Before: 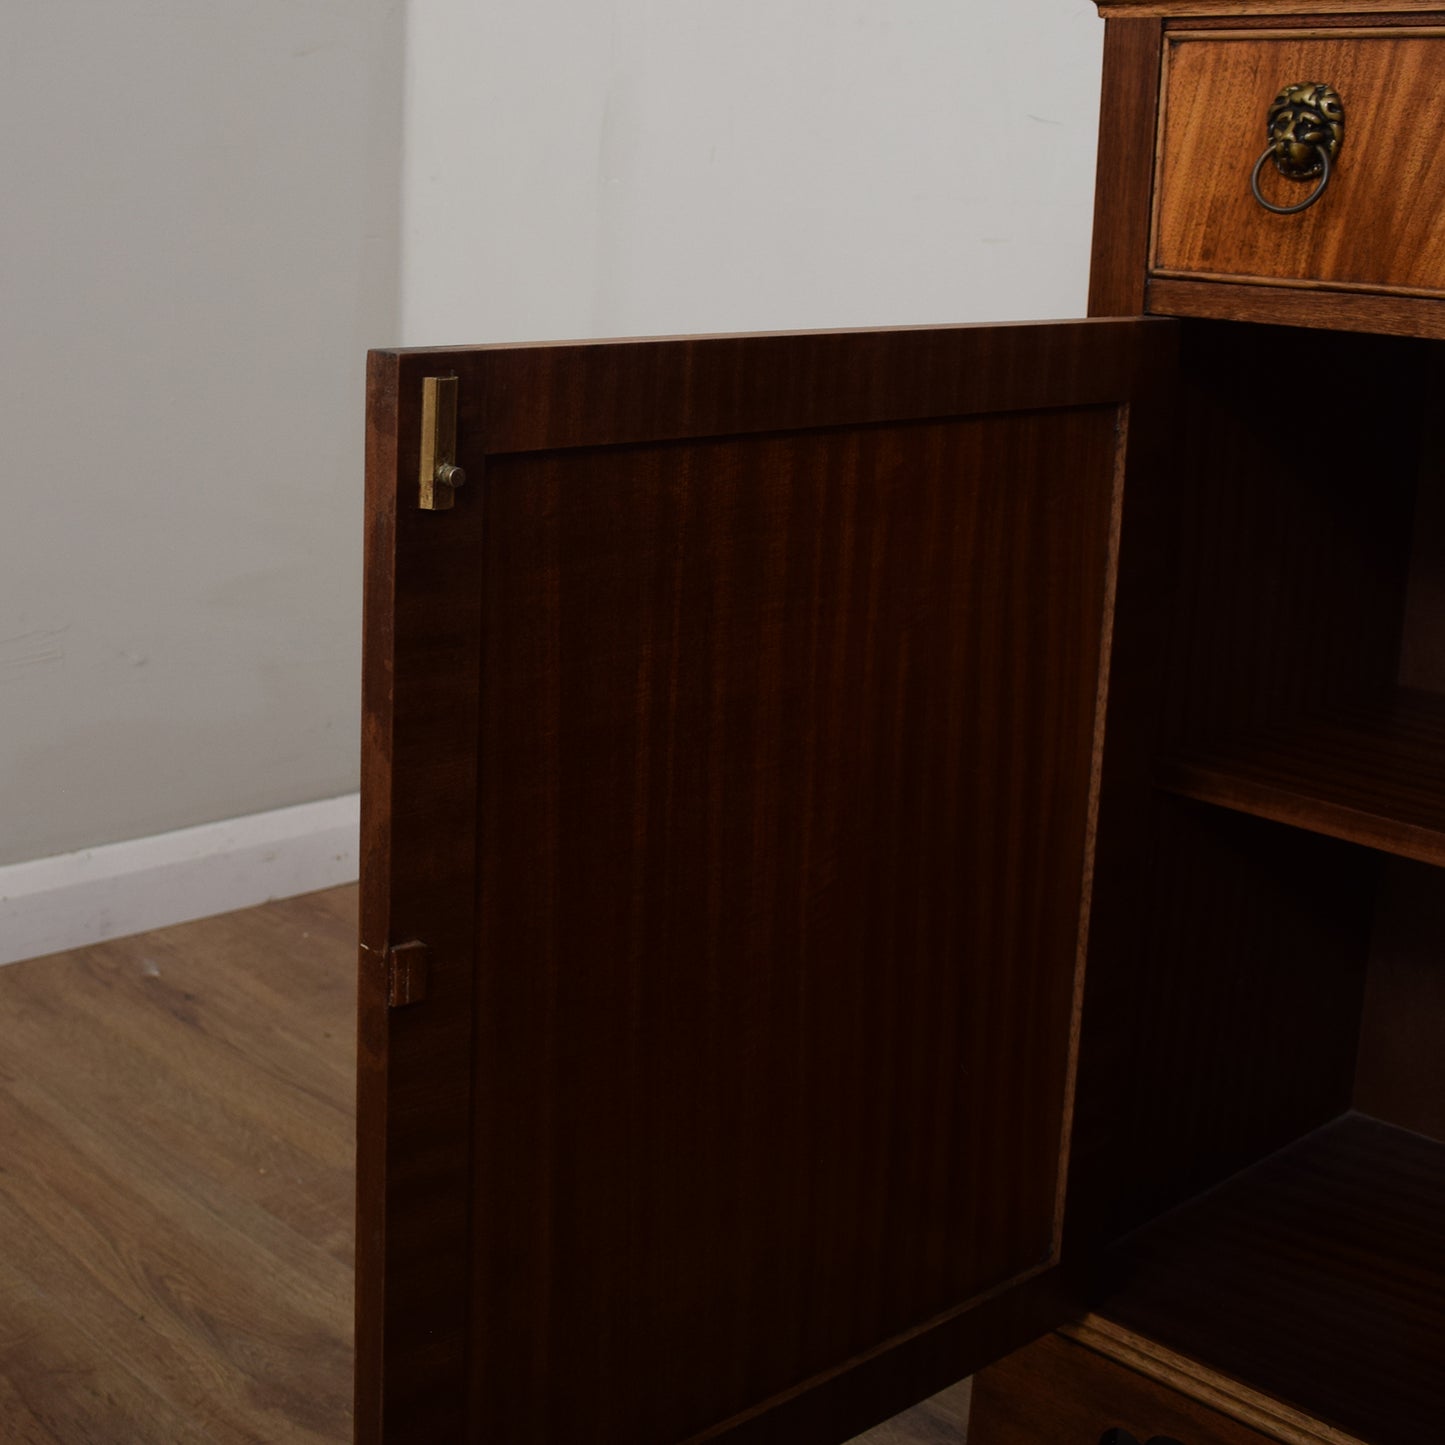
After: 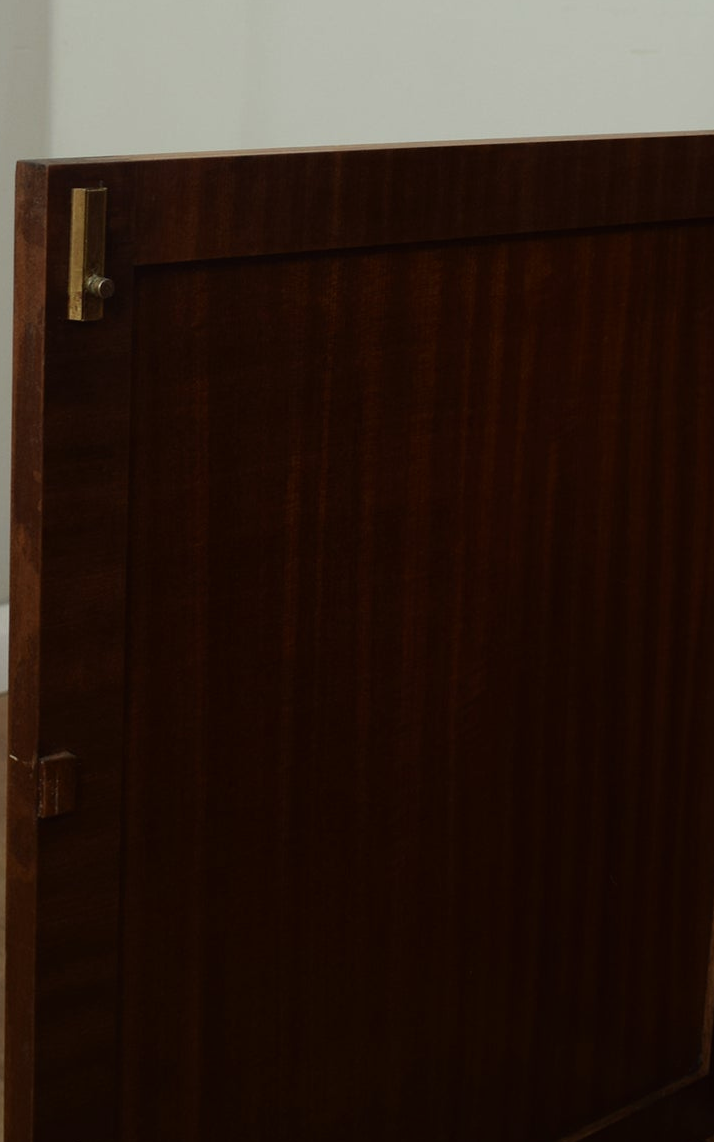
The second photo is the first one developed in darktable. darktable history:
color correction: highlights a* -4.76, highlights b* 5.05, saturation 0.937
contrast brightness saturation: contrast -0.015, brightness -0.014, saturation 0.035
crop and rotate: angle 0.018°, left 24.328%, top 13.079%, right 26.212%, bottom 7.798%
